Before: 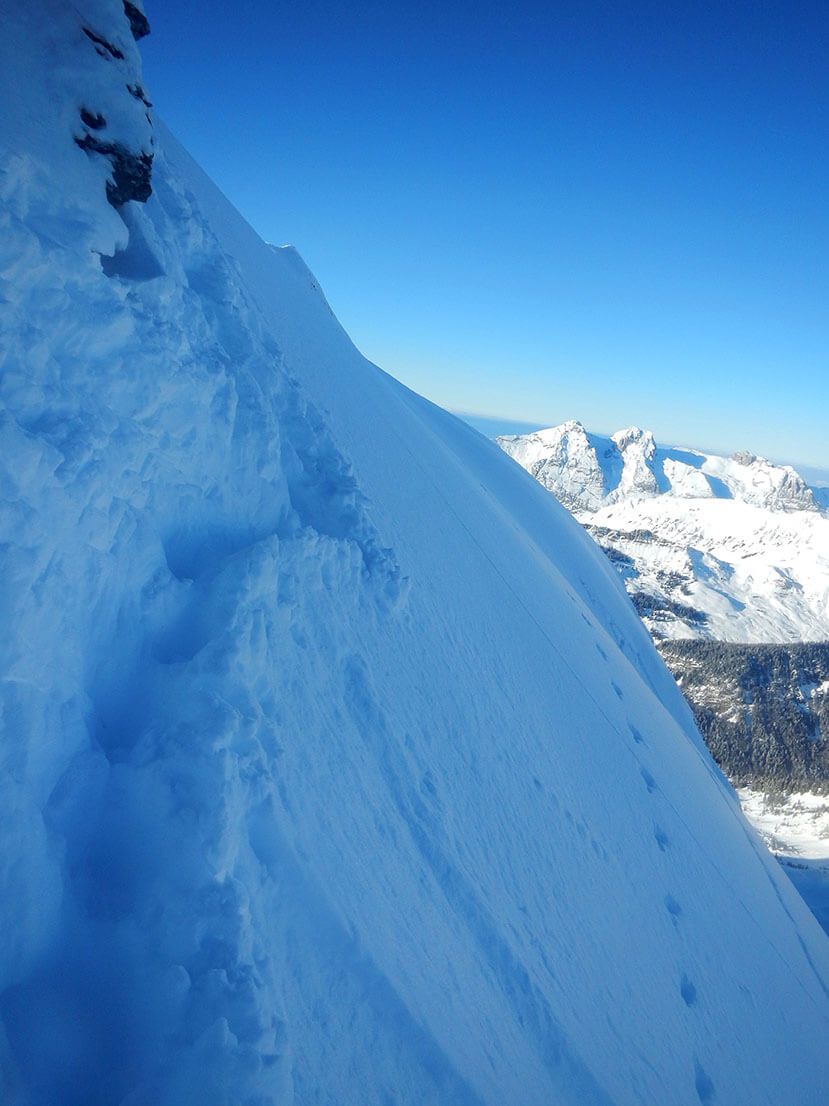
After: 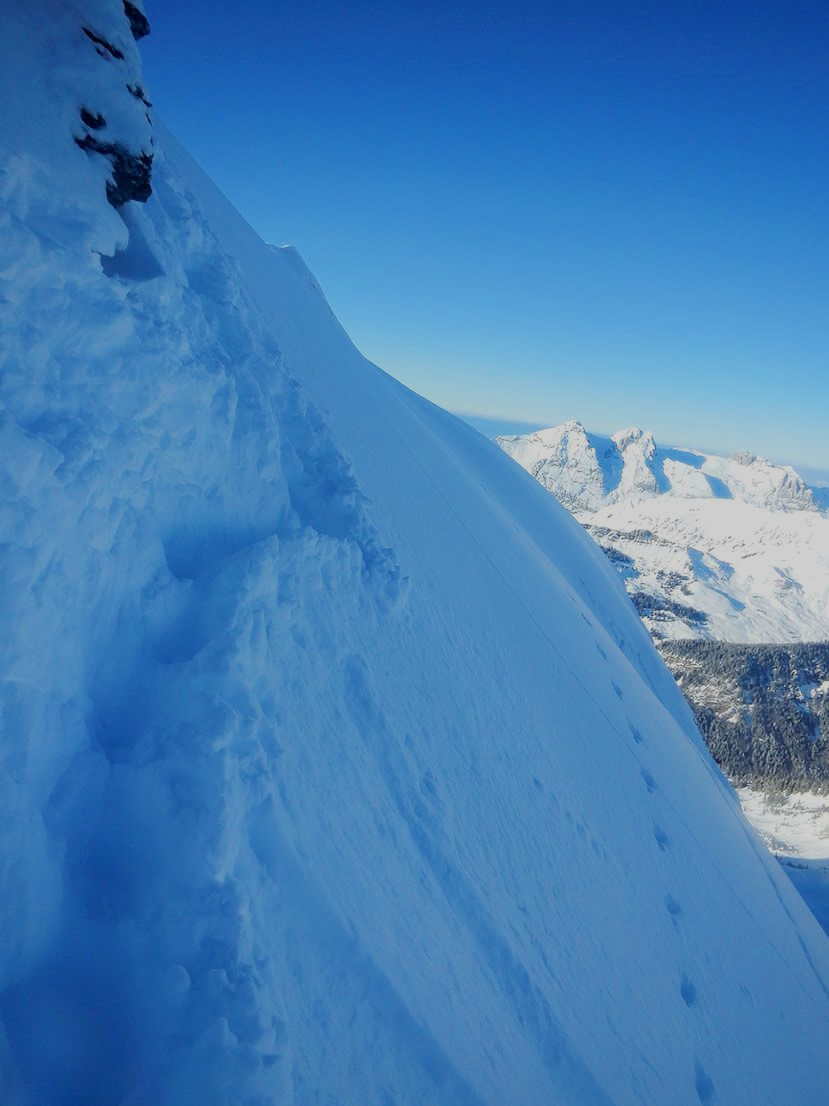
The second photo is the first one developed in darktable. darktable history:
filmic rgb: black relative exposure -7.14 EV, white relative exposure 5.38 EV, threshold 5.99 EV, hardness 3.03, color science v6 (2022), enable highlight reconstruction true
